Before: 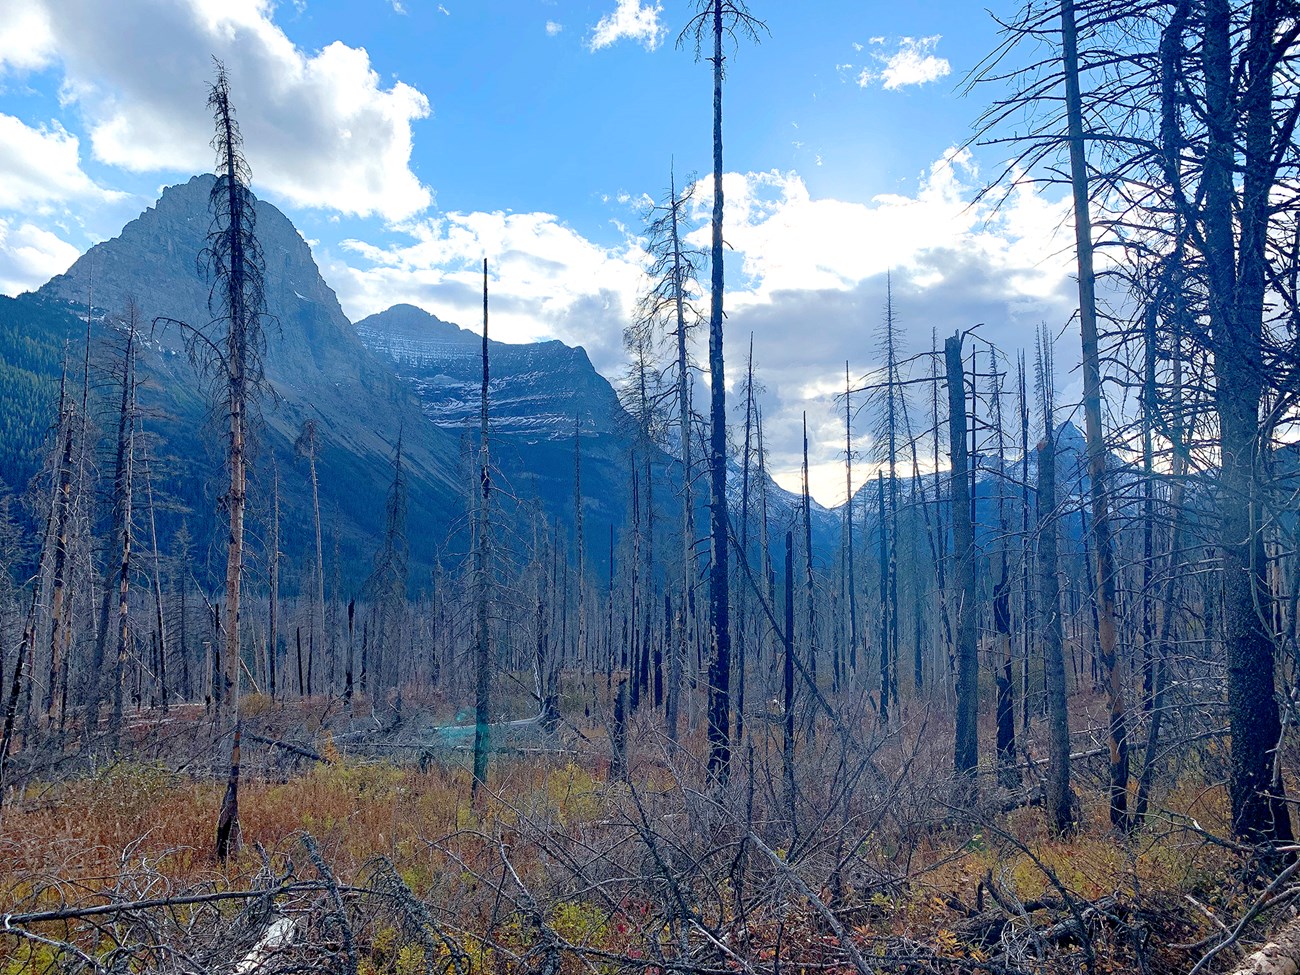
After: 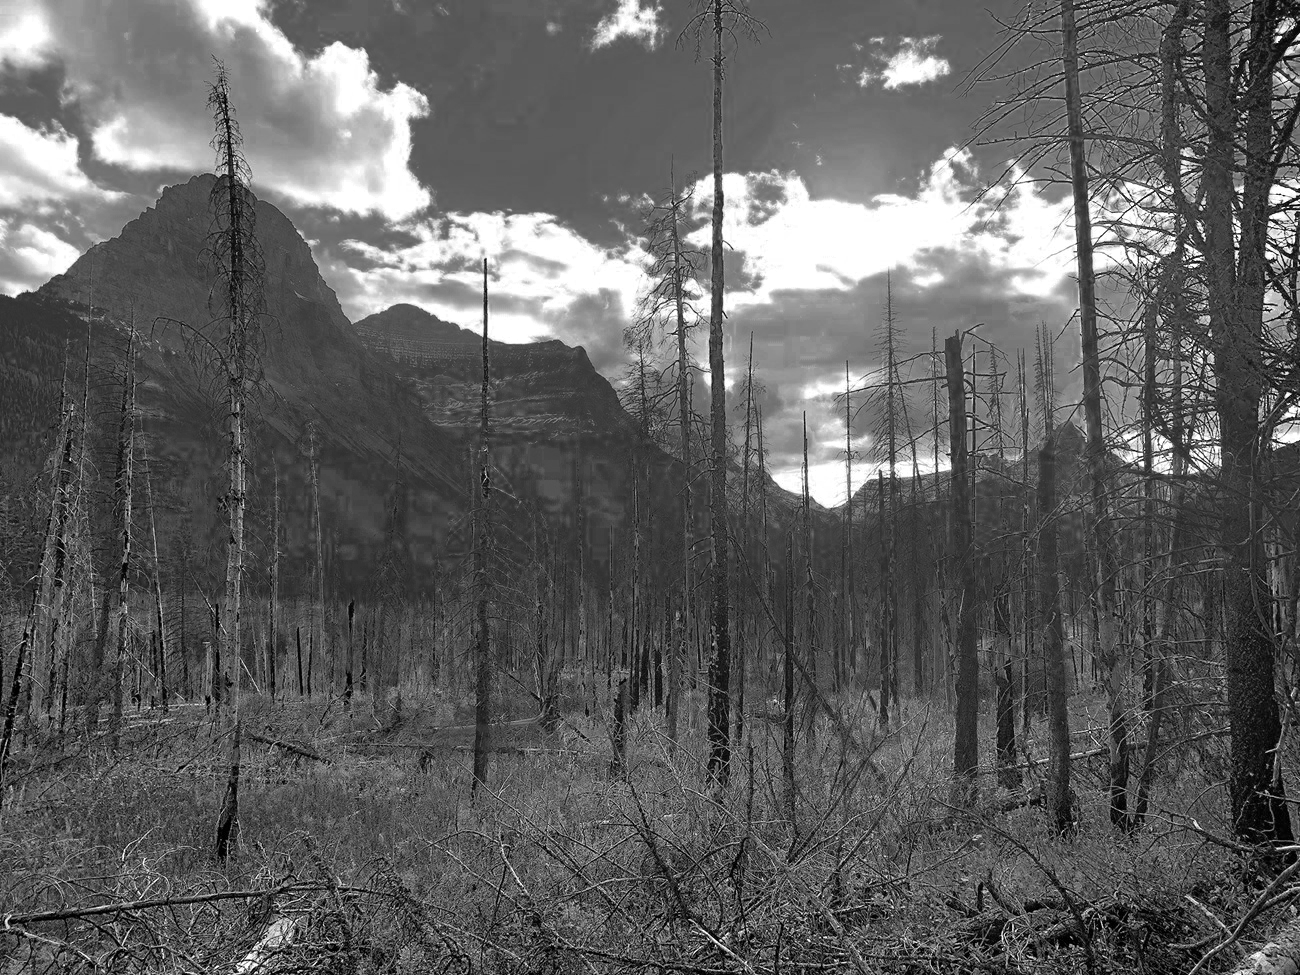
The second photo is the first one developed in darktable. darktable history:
tone equalizer: edges refinement/feathering 500, mask exposure compensation -1.57 EV, preserve details no
color zones: curves: ch0 [(0.002, 0.589) (0.107, 0.484) (0.146, 0.249) (0.217, 0.352) (0.309, 0.525) (0.39, 0.404) (0.455, 0.169) (0.597, 0.055) (0.724, 0.212) (0.775, 0.691) (0.869, 0.571) (1, 0.587)]; ch1 [(0, 0) (0.143, 0) (0.286, 0) (0.429, 0) (0.571, 0) (0.714, 0) (0.857, 0)], mix 21.02%
